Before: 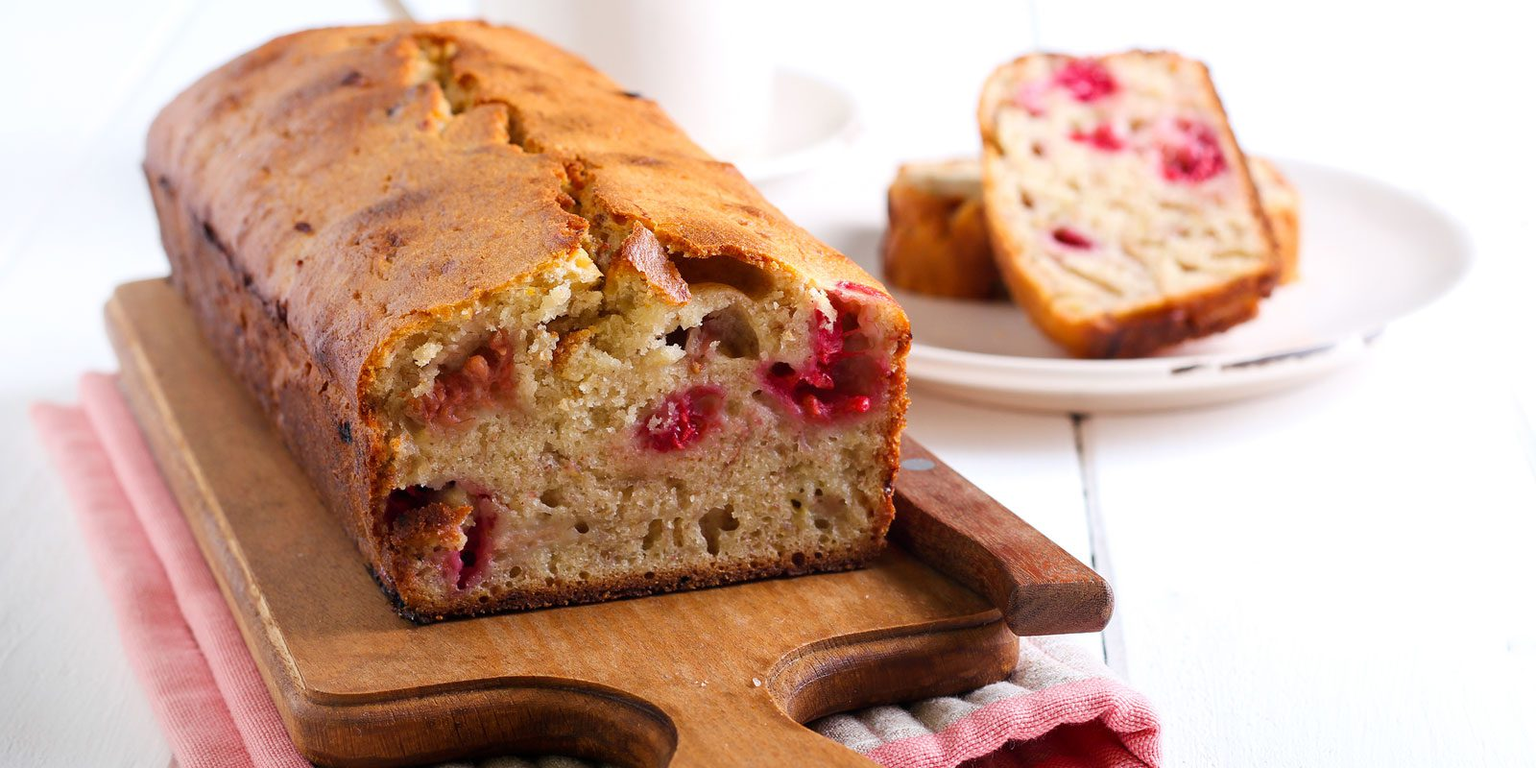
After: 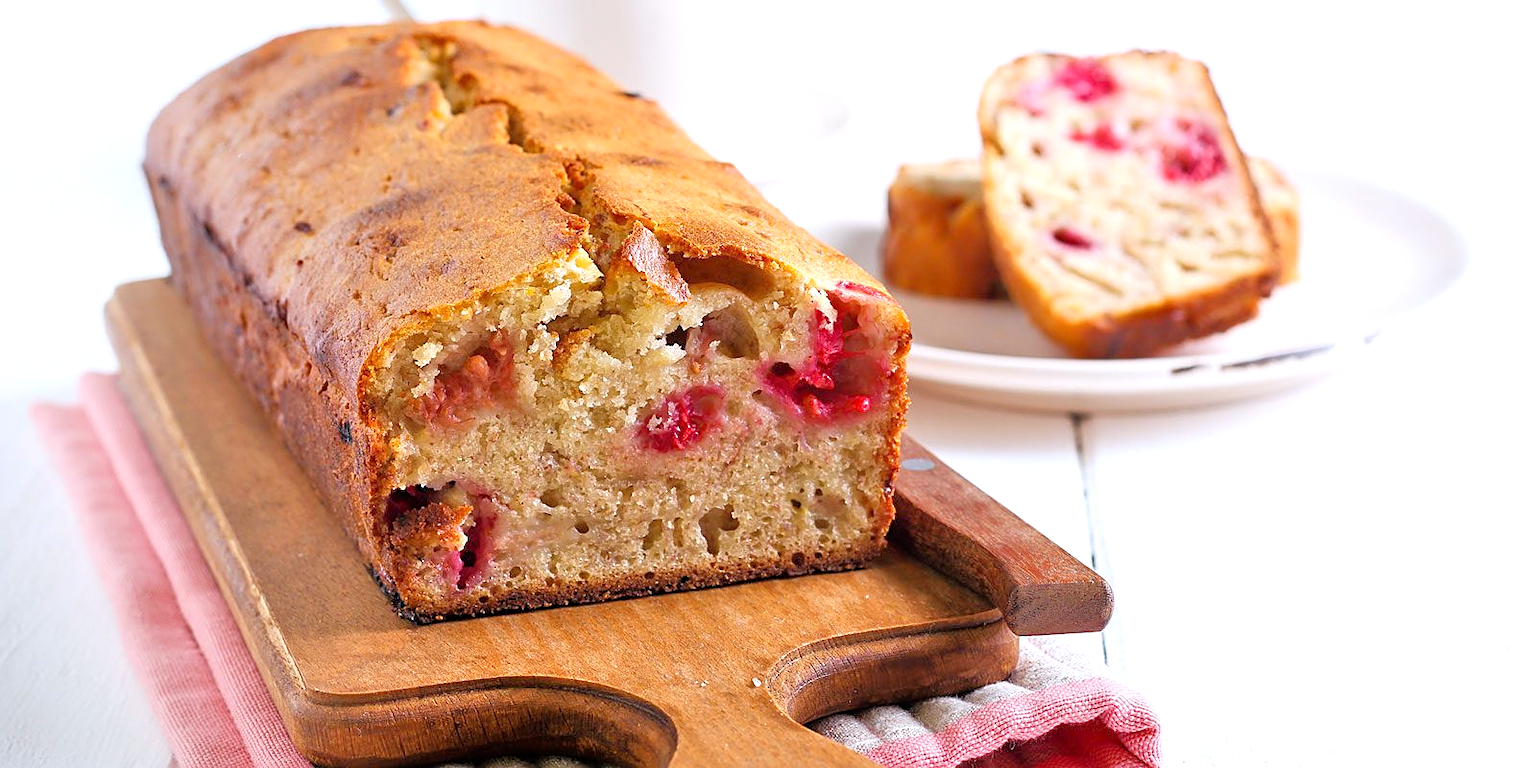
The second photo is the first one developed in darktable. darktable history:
exposure: exposure 0.2 EV, compensate highlight preservation false
white balance: red 0.98, blue 1.034
sharpen: on, module defaults
tone equalizer: -7 EV 0.15 EV, -6 EV 0.6 EV, -5 EV 1.15 EV, -4 EV 1.33 EV, -3 EV 1.15 EV, -2 EV 0.6 EV, -1 EV 0.15 EV, mask exposure compensation -0.5 EV
